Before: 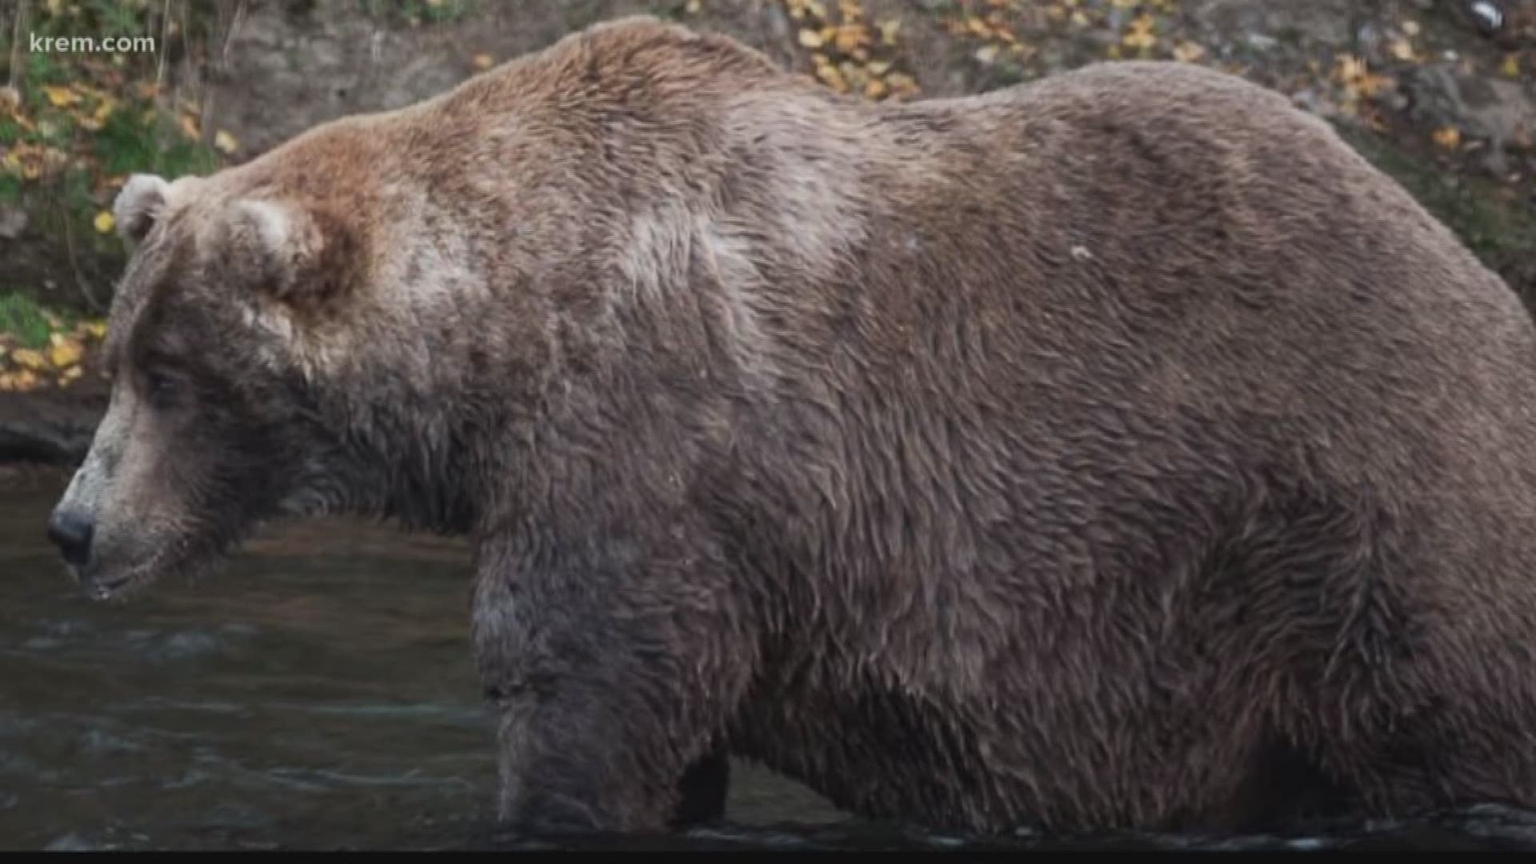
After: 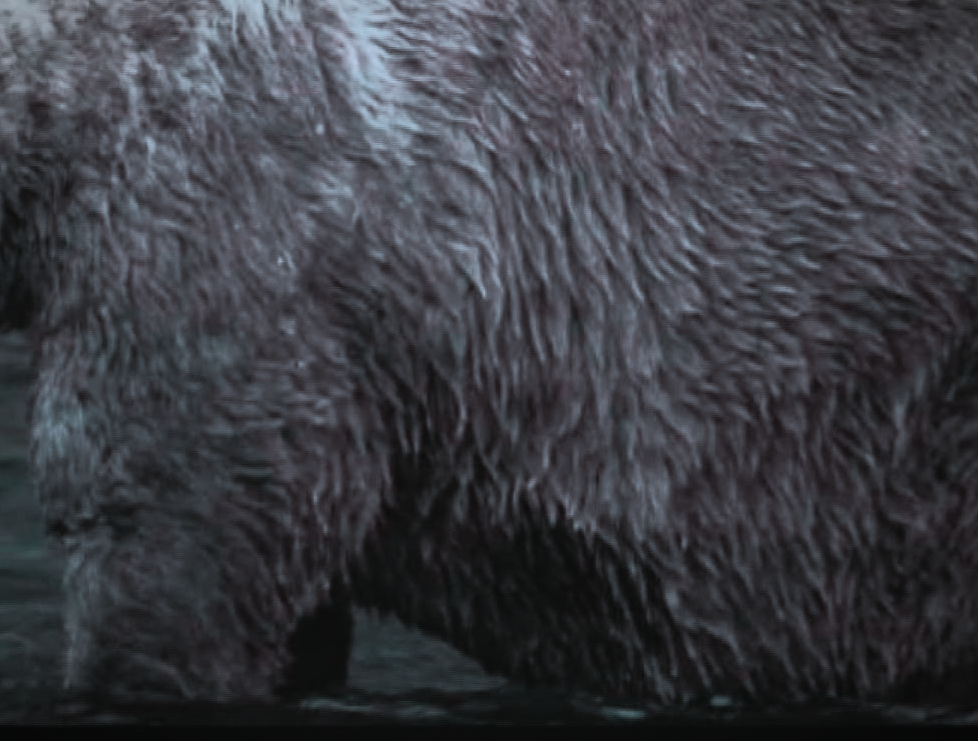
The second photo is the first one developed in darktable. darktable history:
color calibration: gray › normalize channels true, x 0.356, y 0.367, temperature 4718.28 K, gamut compression 0.027
filmic rgb: black relative exposure -7.65 EV, white relative exposure 4.56 EV, hardness 3.61
crop and rotate: left 29.16%, top 31.385%, right 19.854%
tone curve: curves: ch0 [(0, 0.026) (0.172, 0.194) (0.398, 0.437) (0.469, 0.544) (0.612, 0.741) (0.845, 0.926) (1, 0.968)]; ch1 [(0, 0) (0.437, 0.453) (0.472, 0.467) (0.502, 0.502) (0.531, 0.537) (0.574, 0.583) (0.617, 0.64) (0.699, 0.749) (0.859, 0.919) (1, 1)]; ch2 [(0, 0) (0.33, 0.301) (0.421, 0.443) (0.476, 0.502) (0.511, 0.504) (0.553, 0.55) (0.595, 0.586) (0.664, 0.664) (1, 1)], color space Lab, independent channels, preserve colors none
tone equalizer: smoothing diameter 24.92%, edges refinement/feathering 10.32, preserve details guided filter
color correction: highlights a* -10.63, highlights b* -18.79
vignetting: fall-off start 99.18%, width/height ratio 1.303
